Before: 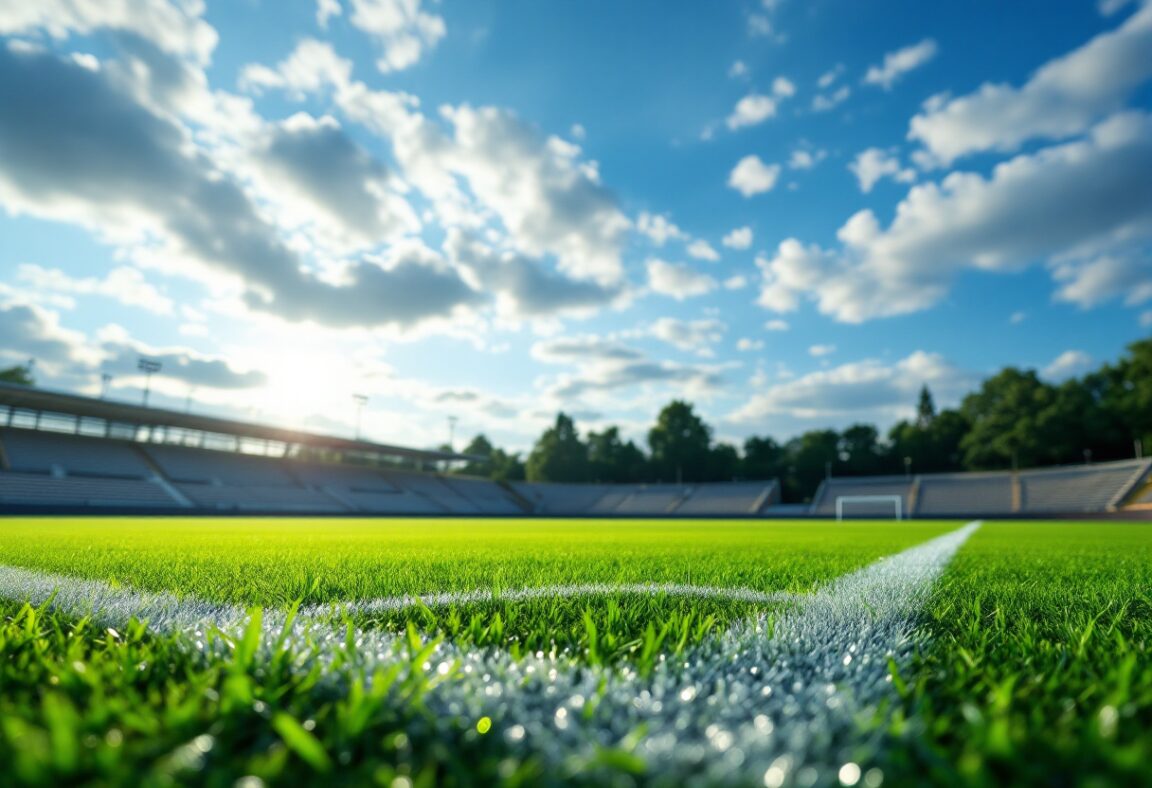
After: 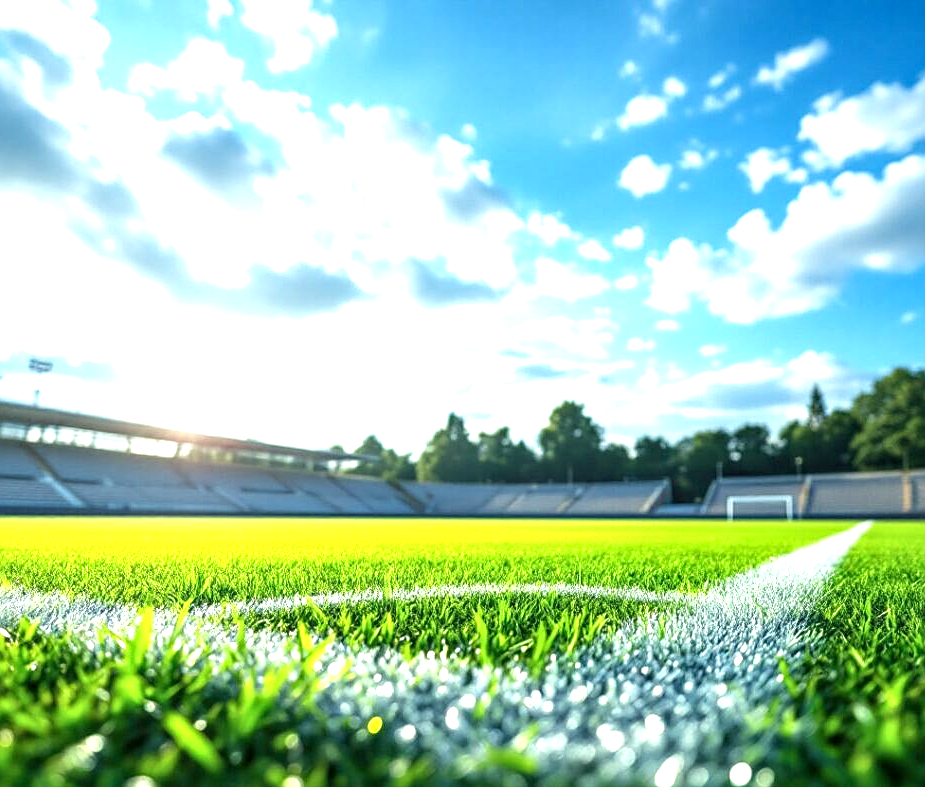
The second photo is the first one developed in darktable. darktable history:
exposure: black level correction 0, exposure 1.199 EV, compensate exposure bias true, compensate highlight preservation false
sharpen: on, module defaults
crop and rotate: left 9.546%, right 10.15%
local contrast: detail 130%
